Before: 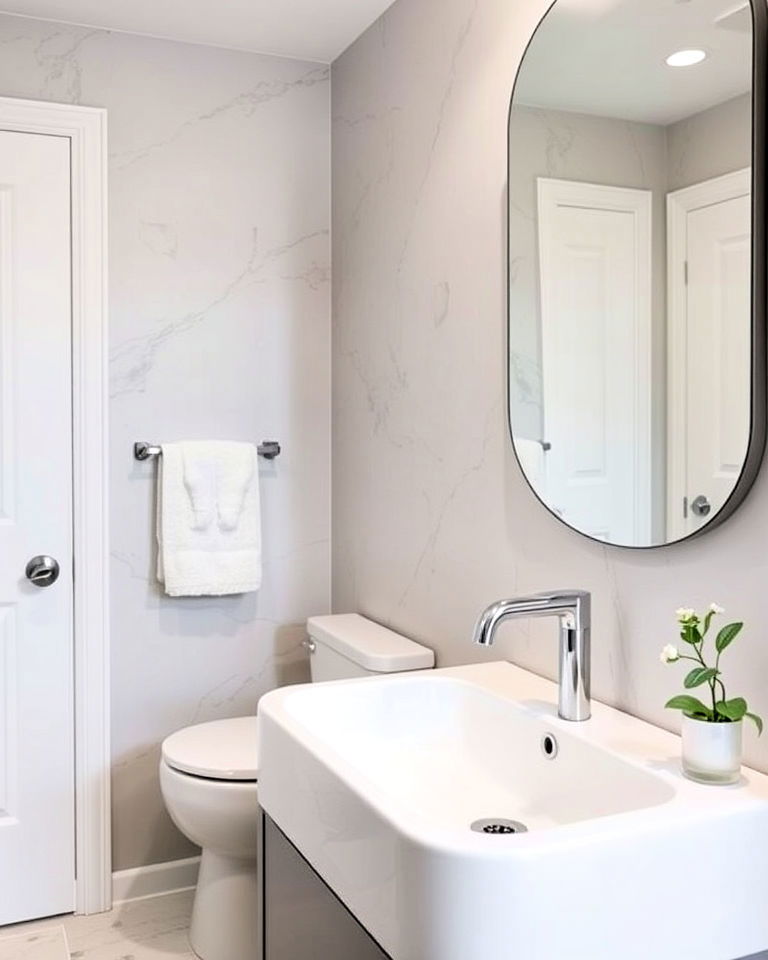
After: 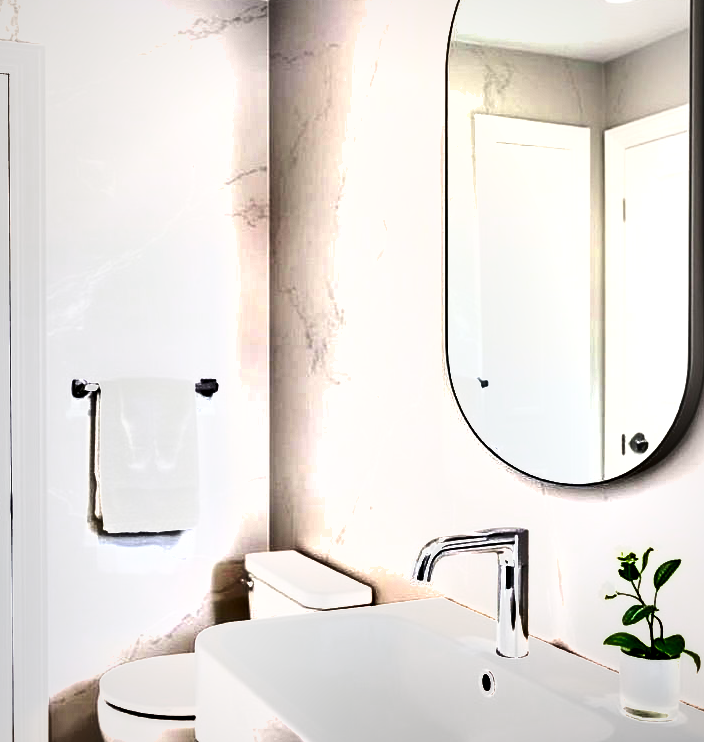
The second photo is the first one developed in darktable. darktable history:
vignetting: fall-off radius 93.87%
shadows and highlights: shadows 75, highlights -60.85, soften with gaussian
crop: left 8.155%, top 6.611%, bottom 15.385%
exposure: black level correction -0.005, exposure 1 EV, compensate highlight preservation false
